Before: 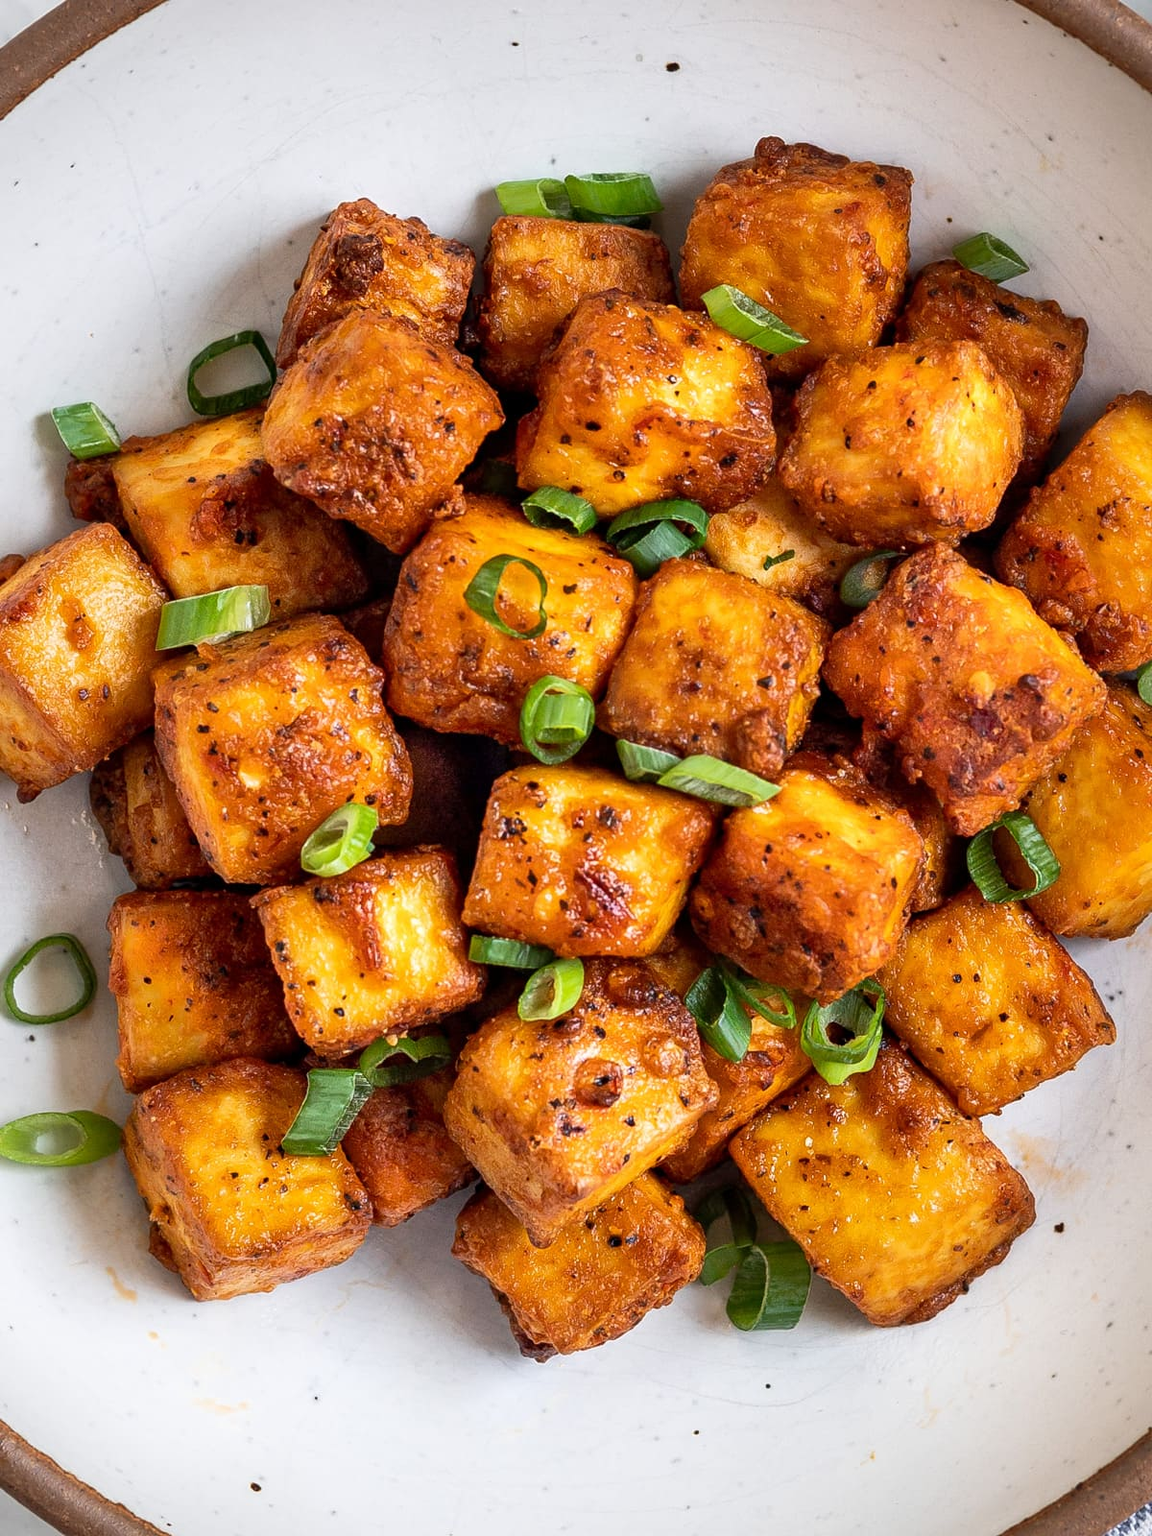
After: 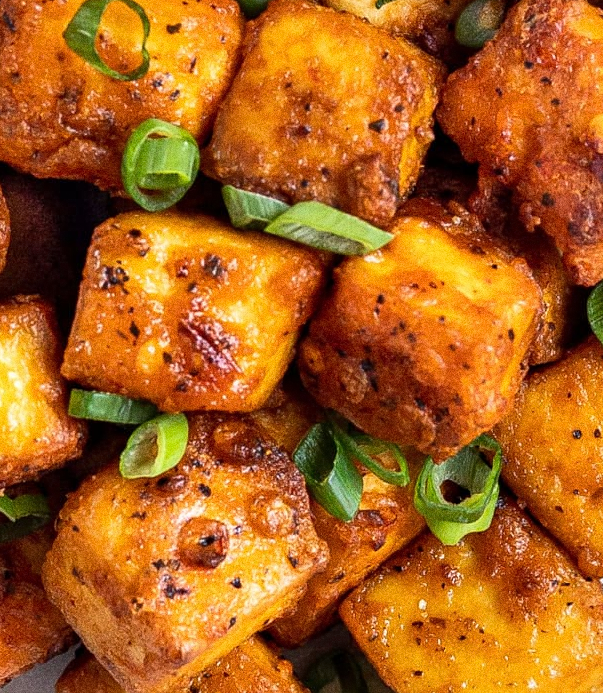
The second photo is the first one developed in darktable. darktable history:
crop: left 35.03%, top 36.625%, right 14.663%, bottom 20.057%
grain: coarseness 0.09 ISO, strength 40%
